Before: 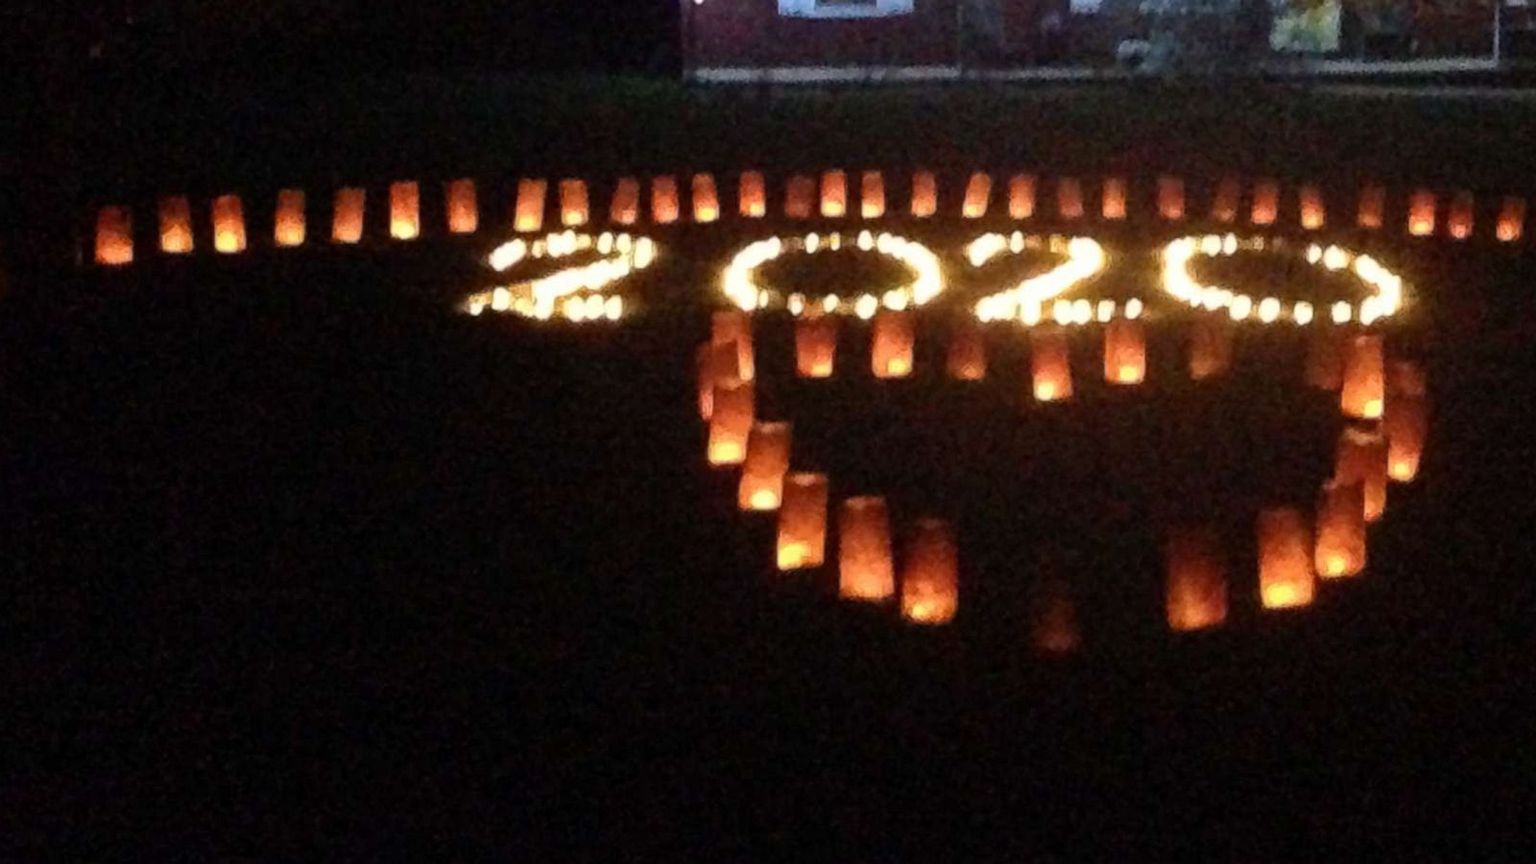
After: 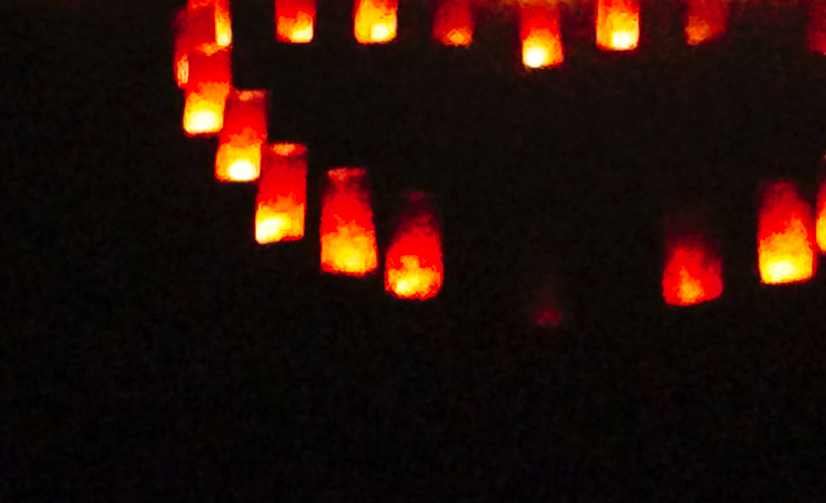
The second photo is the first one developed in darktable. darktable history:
crop: left 34.637%, top 38.913%, right 13.723%, bottom 5.126%
tone curve: curves: ch0 [(0, 0) (0.003, 0.001) (0.011, 0.005) (0.025, 0.01) (0.044, 0.016) (0.069, 0.019) (0.1, 0.024) (0.136, 0.03) (0.177, 0.045) (0.224, 0.071) (0.277, 0.122) (0.335, 0.202) (0.399, 0.326) (0.468, 0.471) (0.543, 0.638) (0.623, 0.798) (0.709, 0.913) (0.801, 0.97) (0.898, 0.983) (1, 1)], preserve colors none
shadows and highlights: on, module defaults
exposure: exposure 0.201 EV, compensate highlight preservation false
